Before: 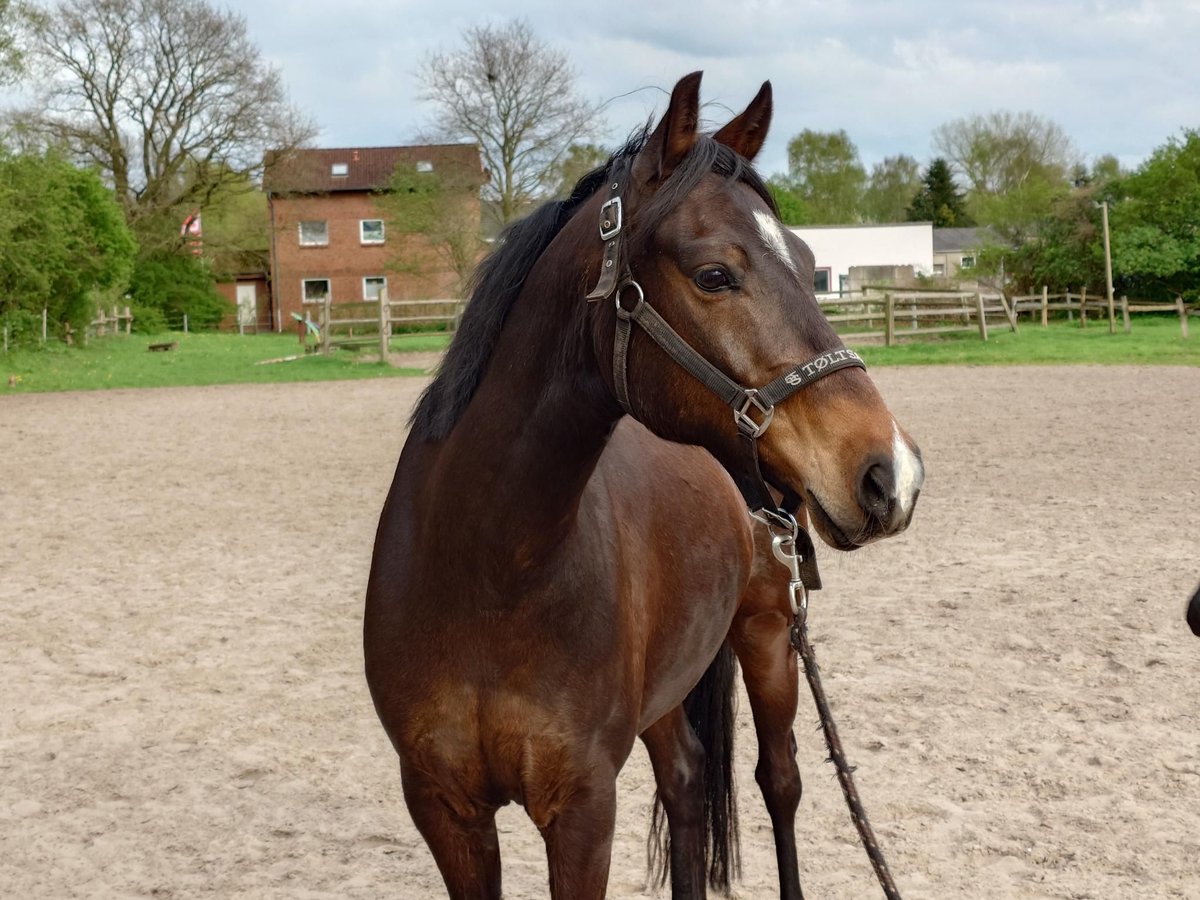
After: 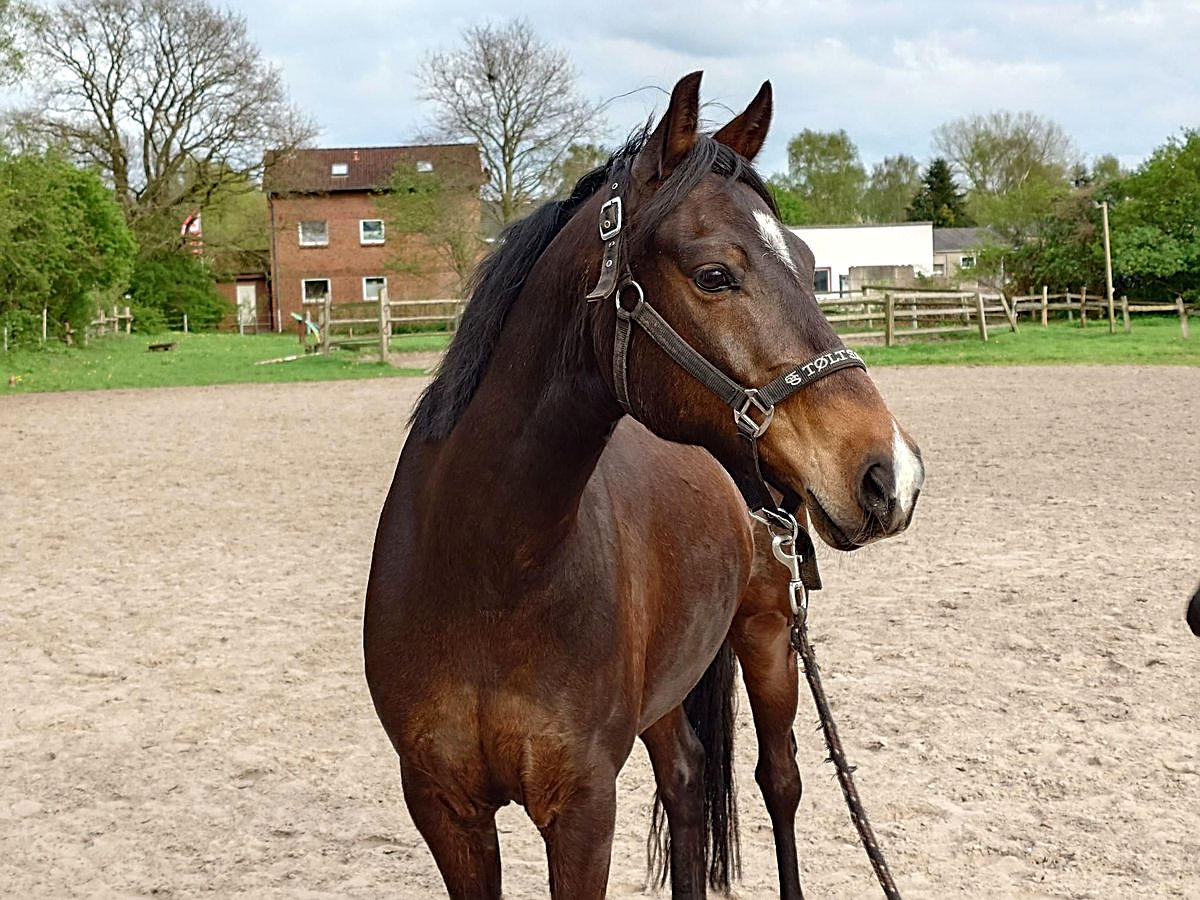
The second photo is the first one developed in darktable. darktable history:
exposure: exposure 0.191 EV, compensate highlight preservation false
tone equalizer: -7 EV 0.13 EV, smoothing diameter 25%, edges refinement/feathering 10, preserve details guided filter
sharpen: amount 1
